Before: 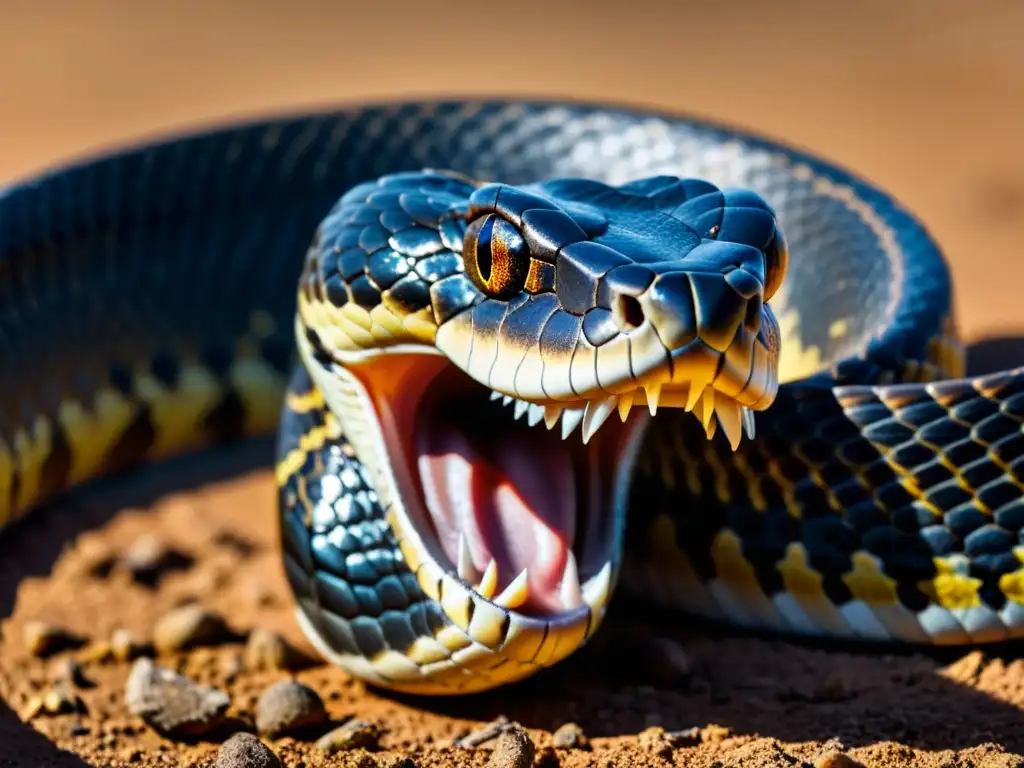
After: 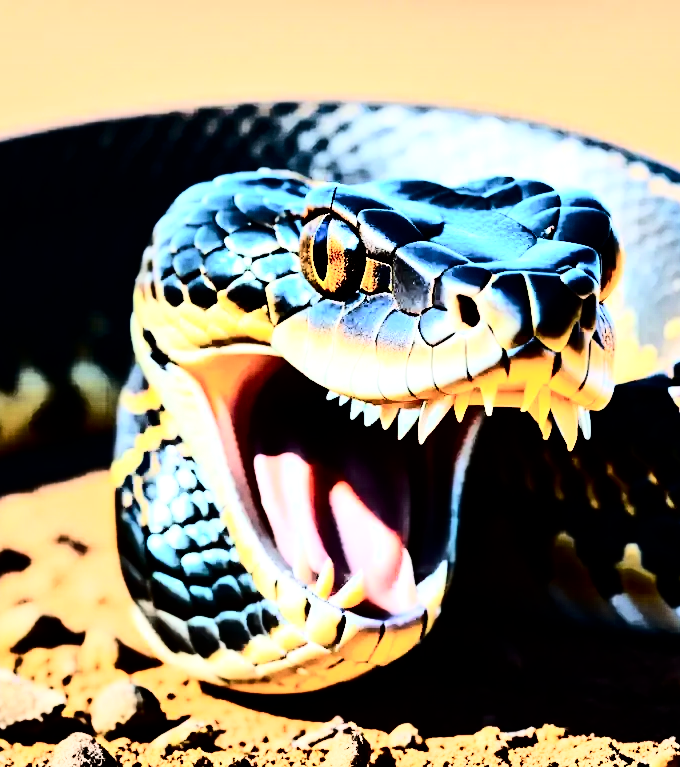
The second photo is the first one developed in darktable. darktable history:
crop and rotate: left 16.023%, right 17.553%
contrast brightness saturation: contrast 0.513, saturation -0.084
exposure: exposure 0.609 EV, compensate highlight preservation false
base curve: curves: ch0 [(0, 0) (0.036, 0.01) (0.123, 0.254) (0.258, 0.504) (0.507, 0.748) (1, 1)]
